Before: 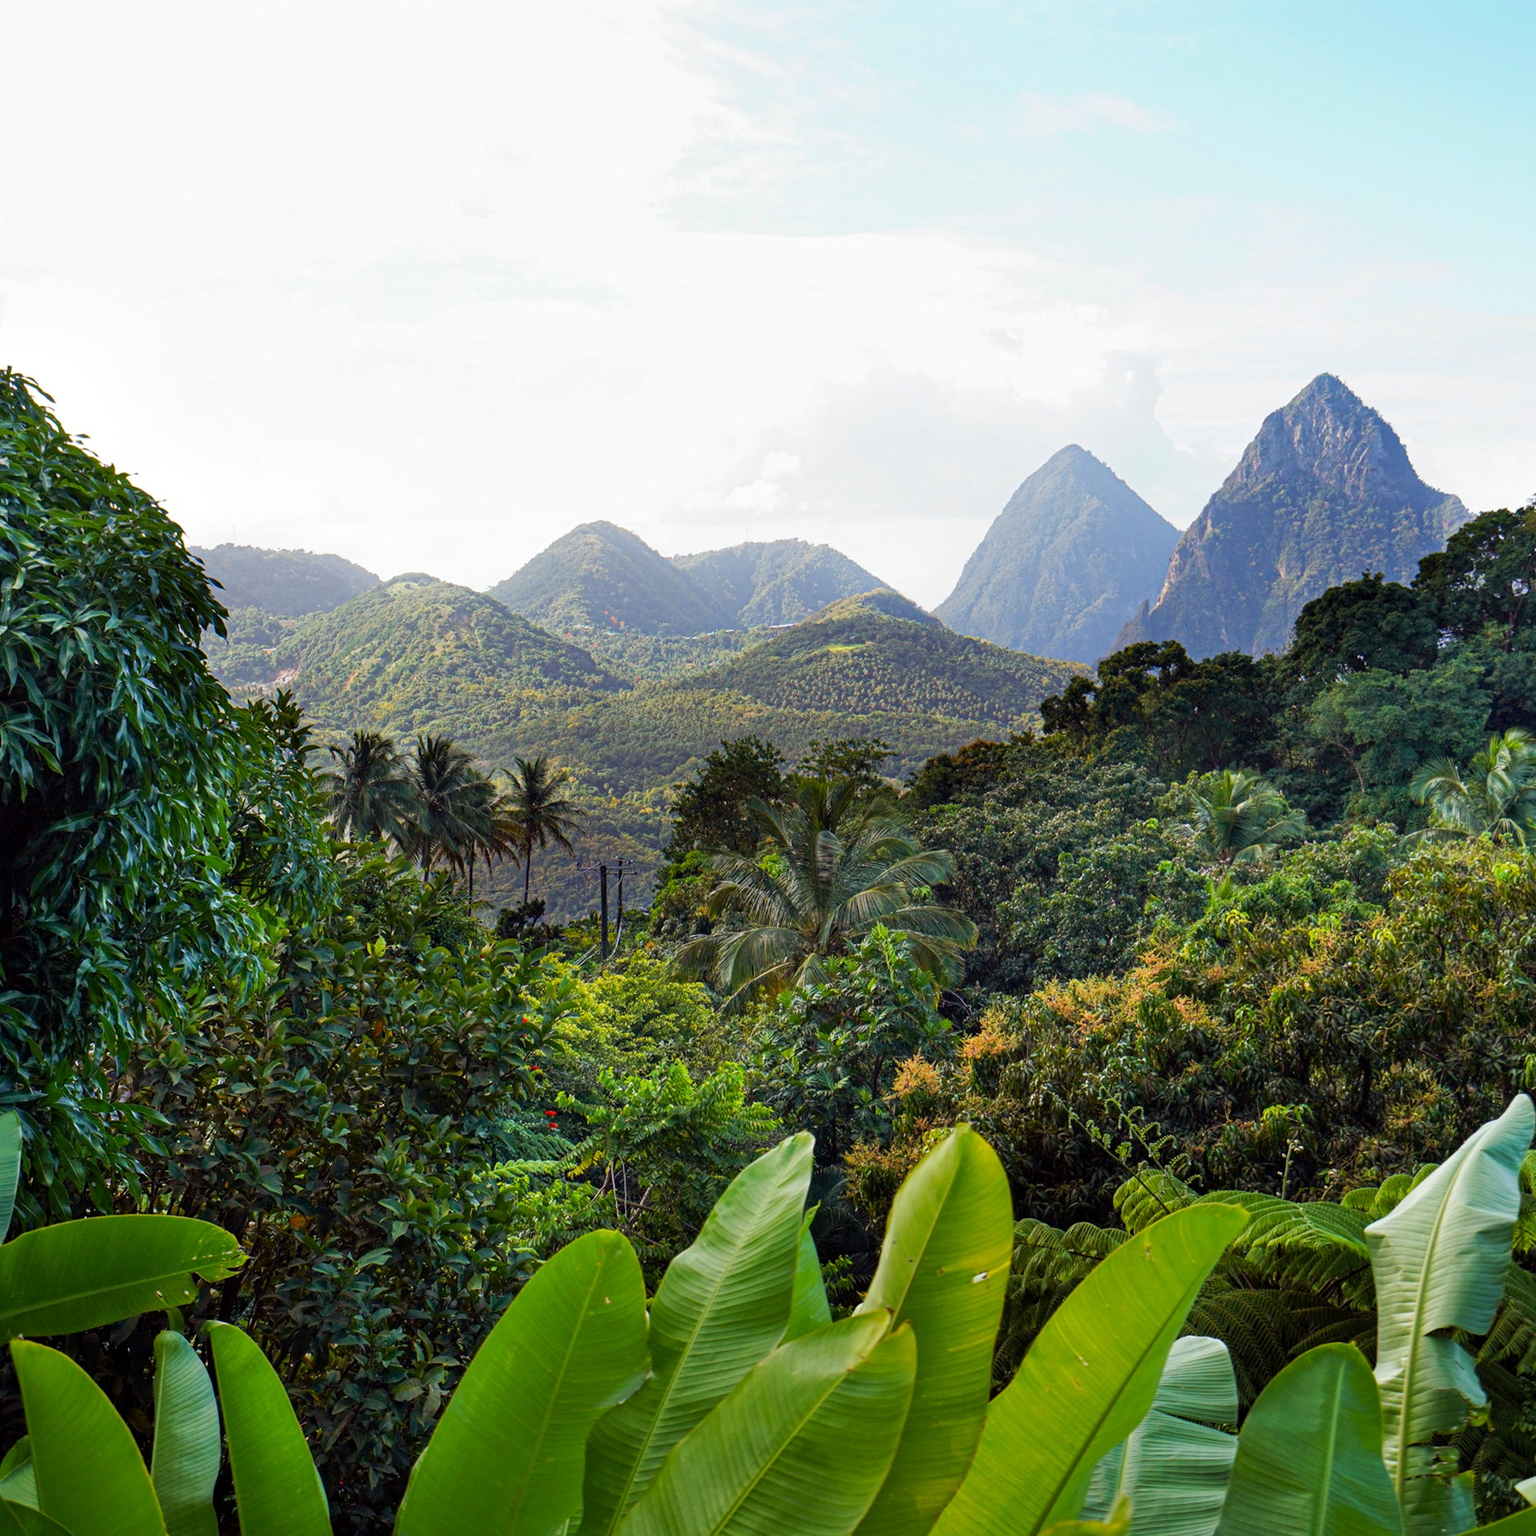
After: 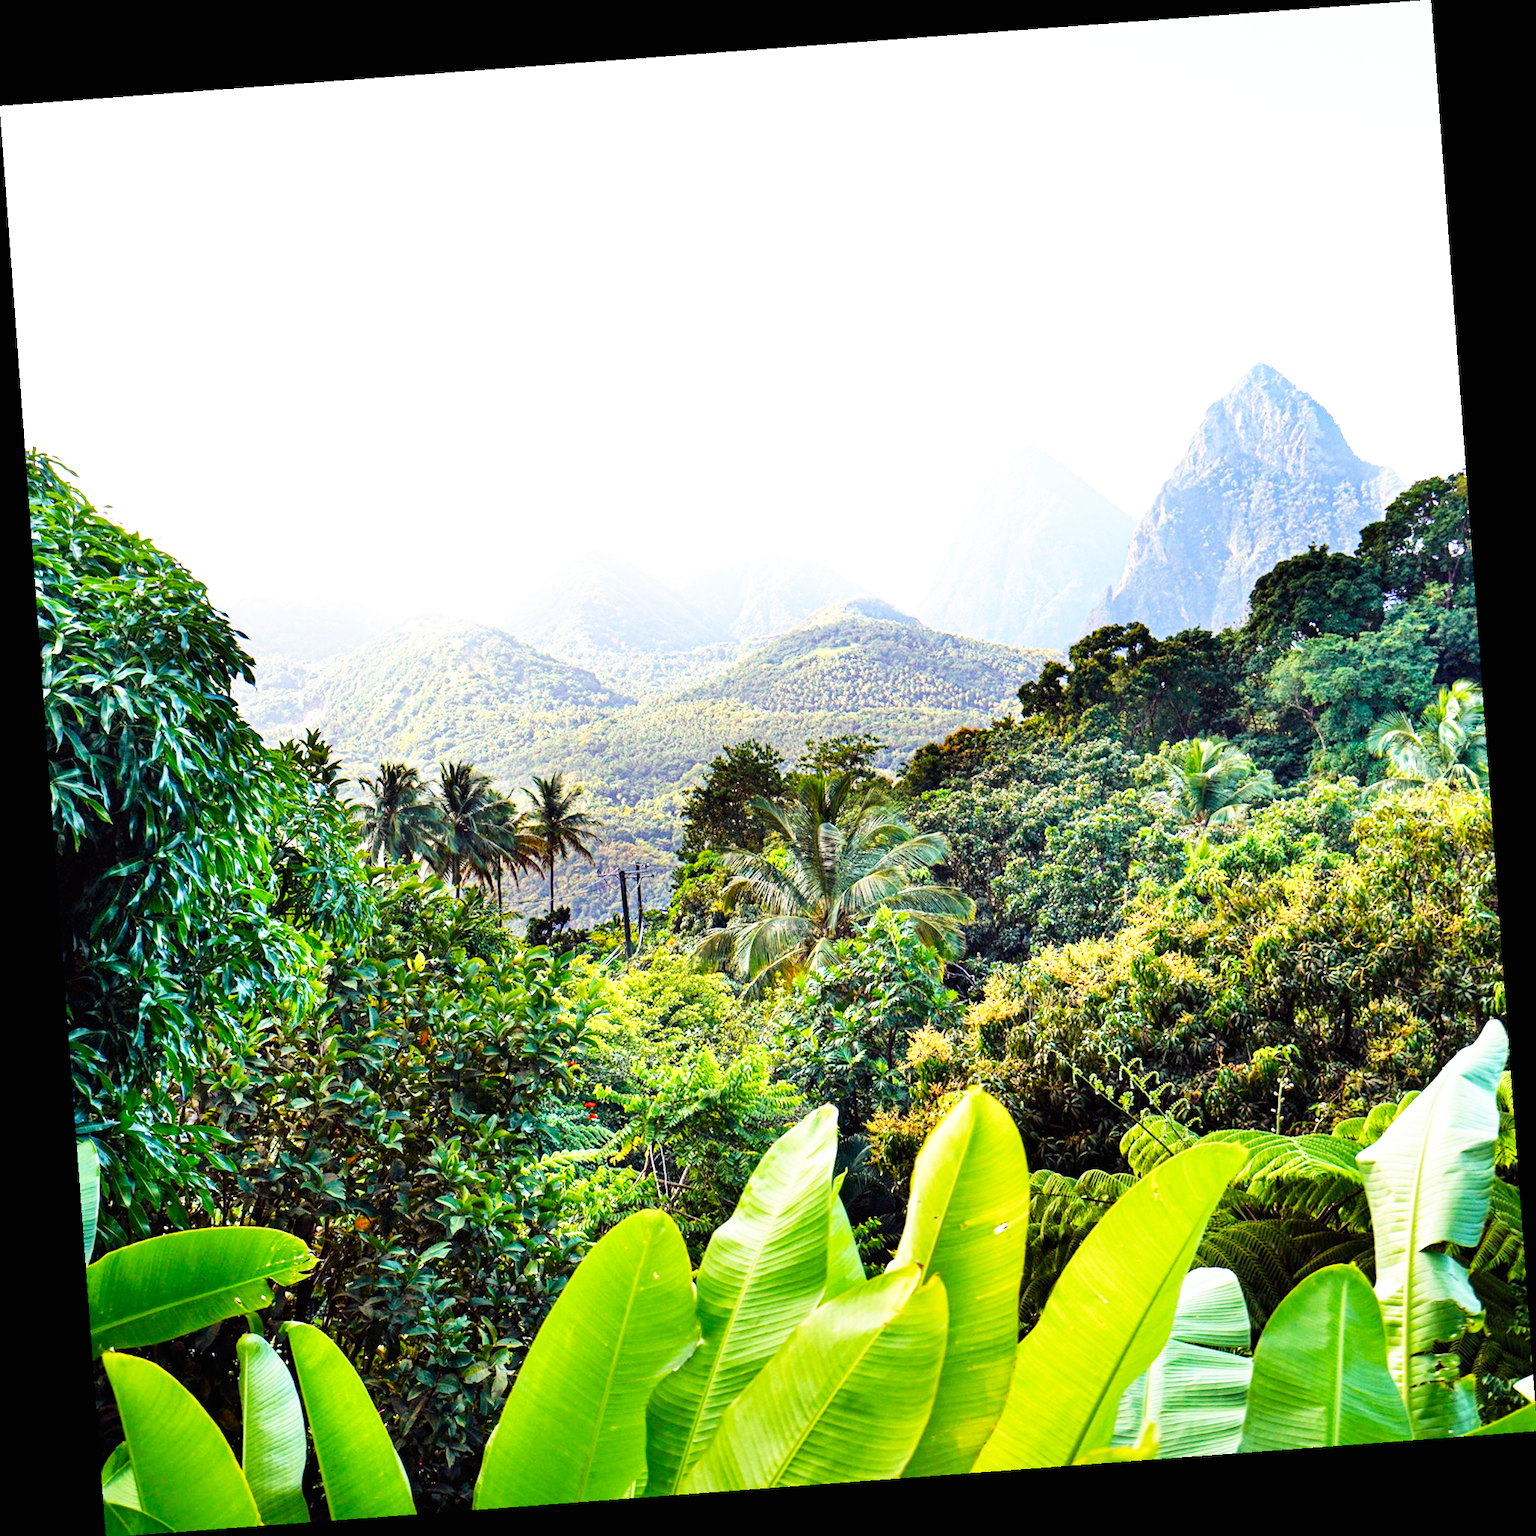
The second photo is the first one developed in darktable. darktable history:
base curve: curves: ch0 [(0, 0) (0.007, 0.004) (0.027, 0.03) (0.046, 0.07) (0.207, 0.54) (0.442, 0.872) (0.673, 0.972) (1, 1)], preserve colors none
exposure: black level correction 0, exposure 0.7 EV, compensate highlight preservation false
rotate and perspective: rotation -4.25°, automatic cropping off
